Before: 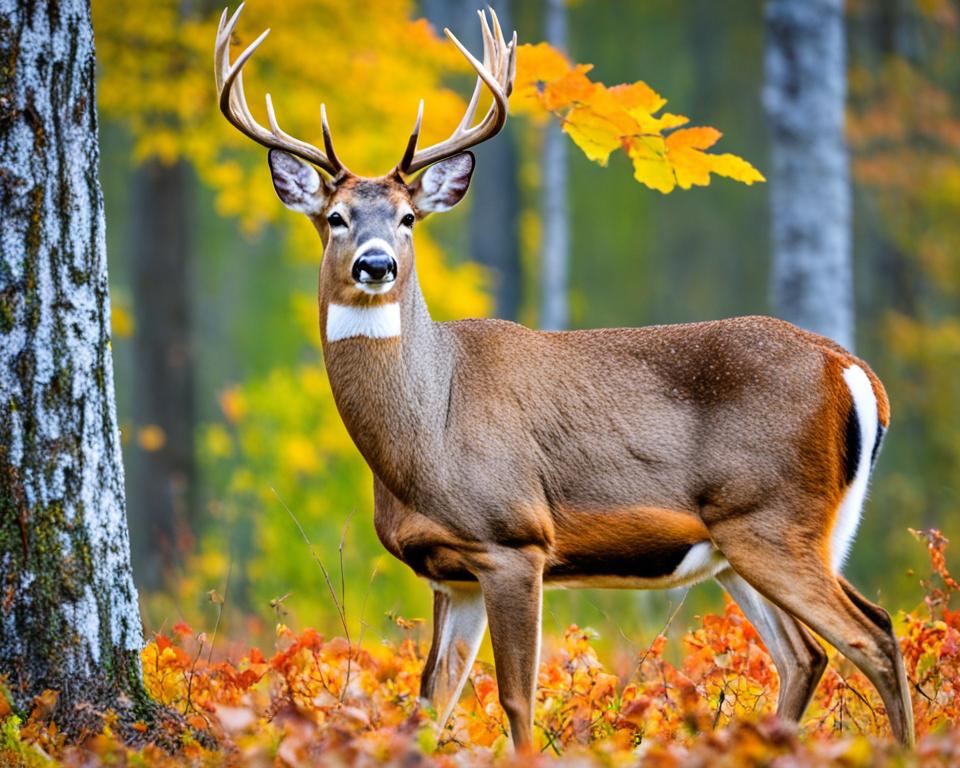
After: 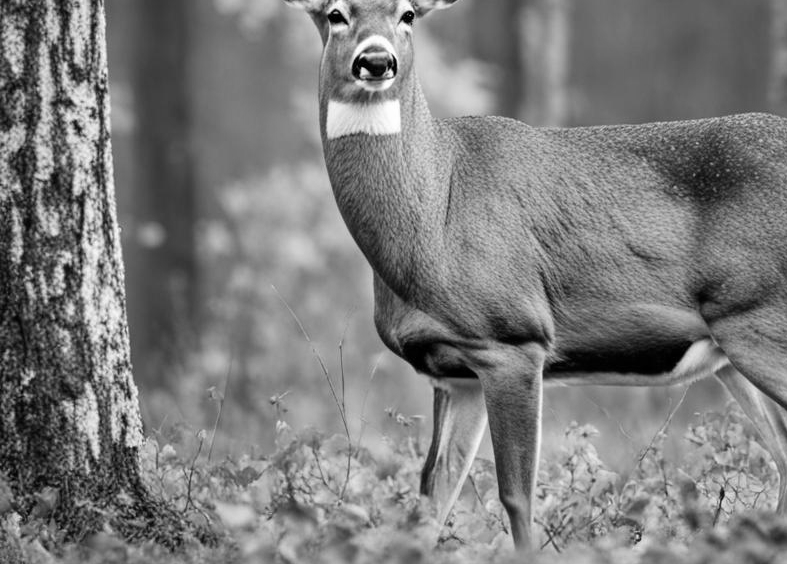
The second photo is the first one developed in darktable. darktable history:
monochrome: on, module defaults
crop: top 26.531%, right 17.959%
